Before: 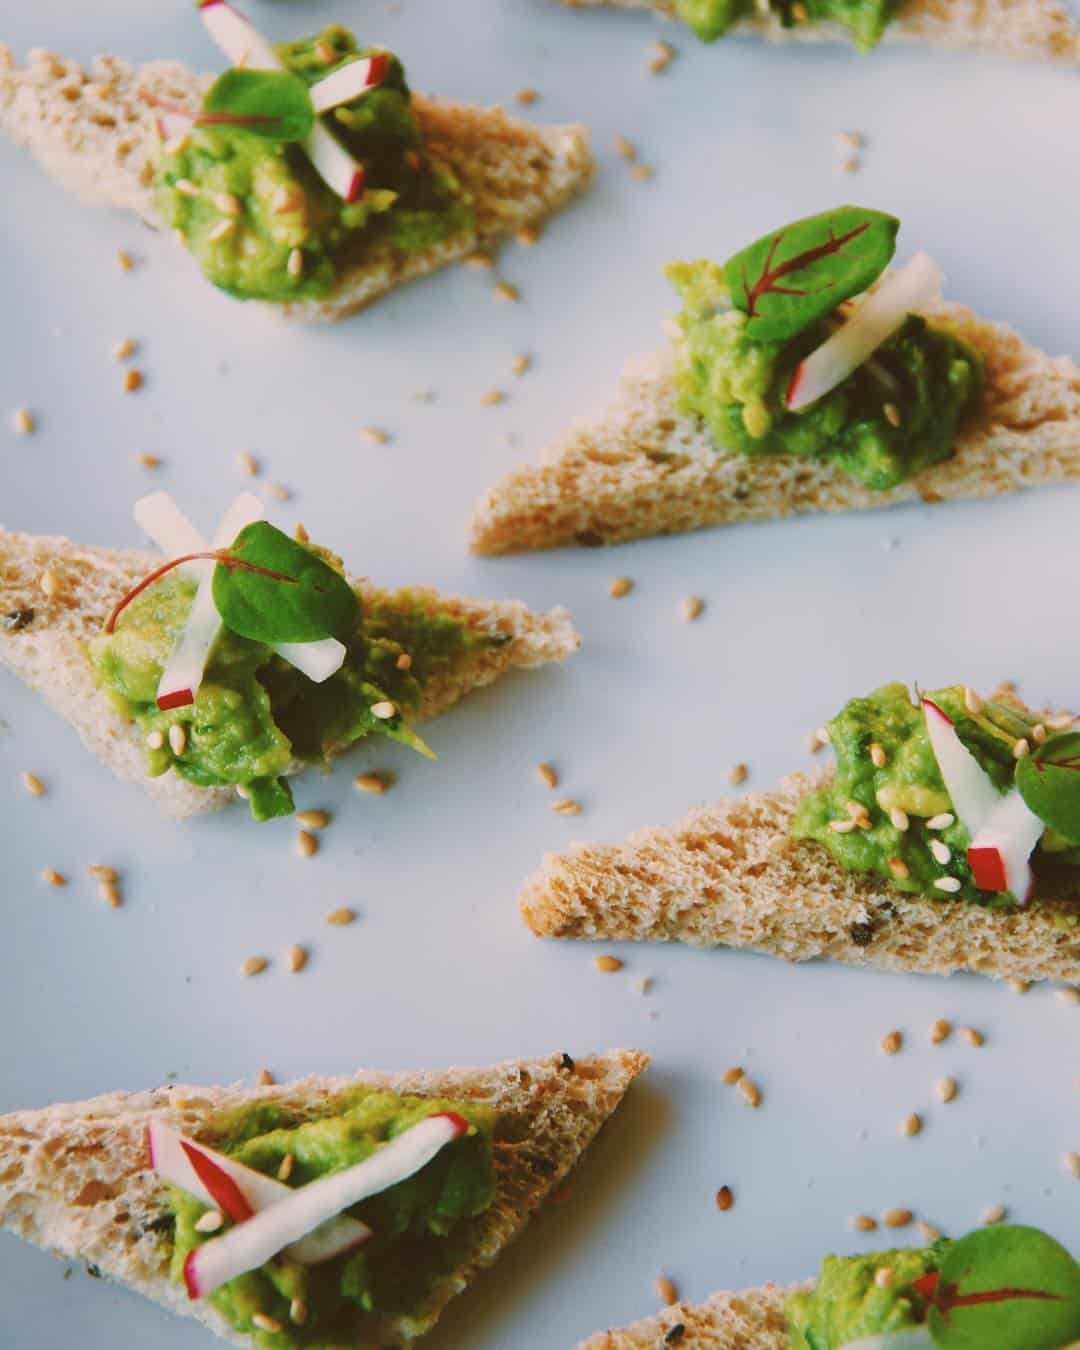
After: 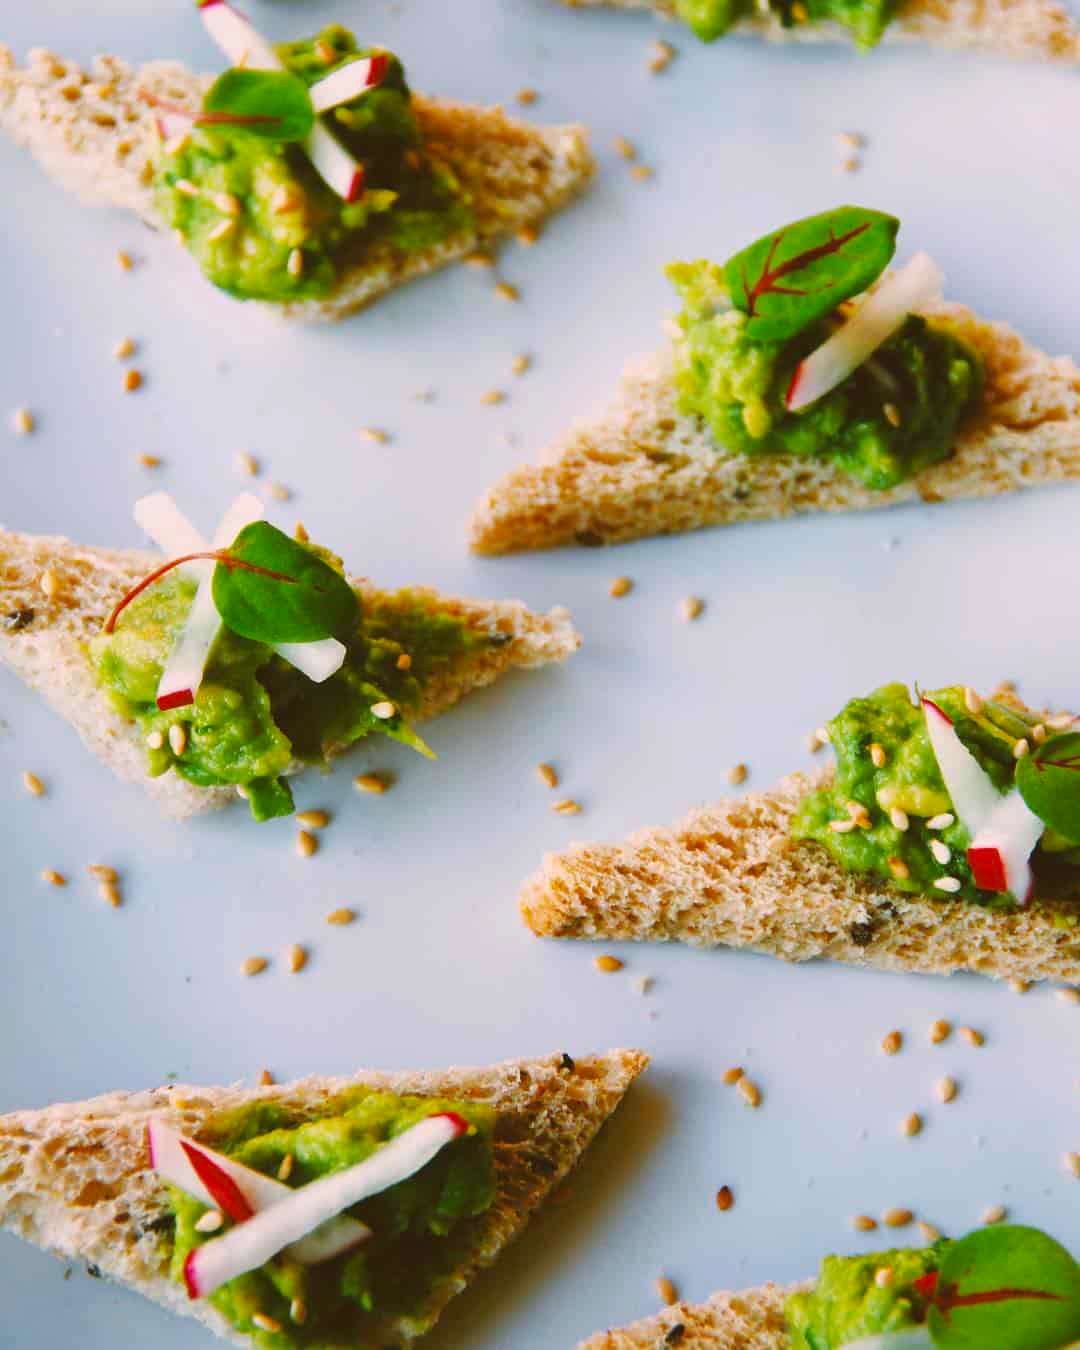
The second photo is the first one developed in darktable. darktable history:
color balance: lift [1, 1.001, 0.999, 1.001], gamma [1, 1.004, 1.007, 0.993], gain [1, 0.991, 0.987, 1.013], contrast 7.5%, contrast fulcrum 10%, output saturation 115%
shadows and highlights: shadows 62.66, white point adjustment 0.37, highlights -34.44, compress 83.82%
